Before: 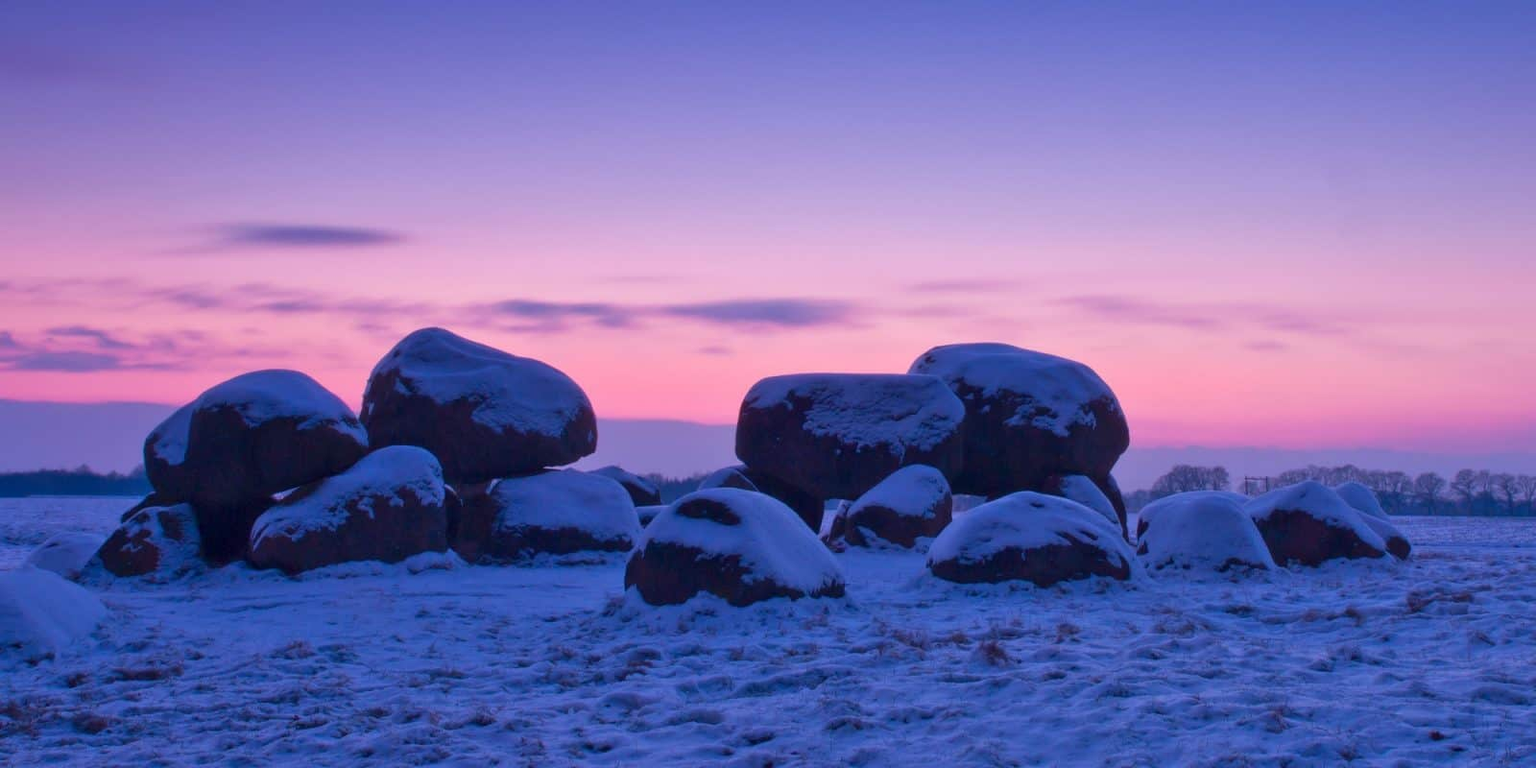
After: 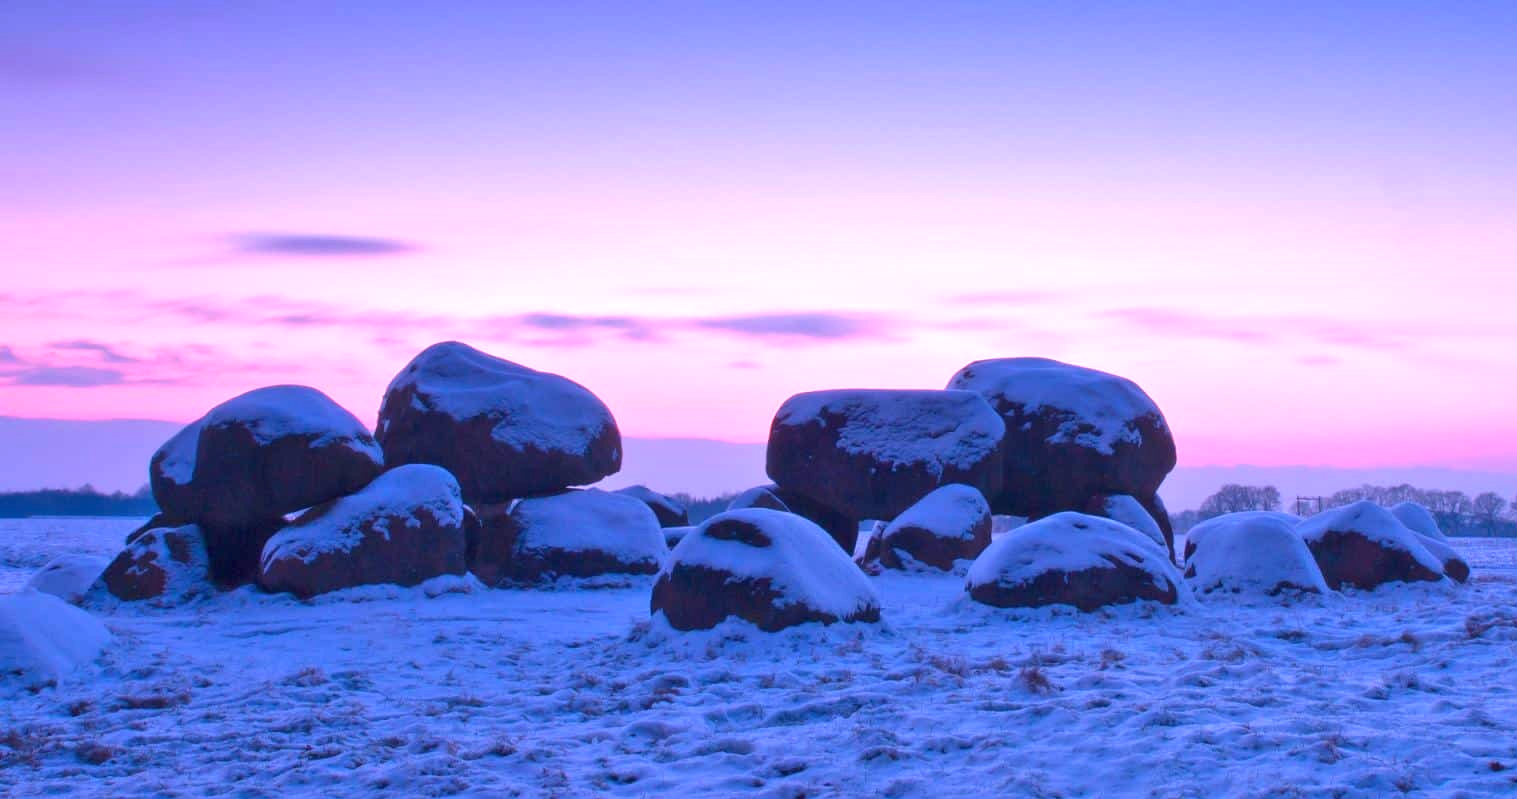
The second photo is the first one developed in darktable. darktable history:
crop and rotate: right 5.167%
exposure: black level correction 0, exposure 1 EV, compensate exposure bias true, compensate highlight preservation false
